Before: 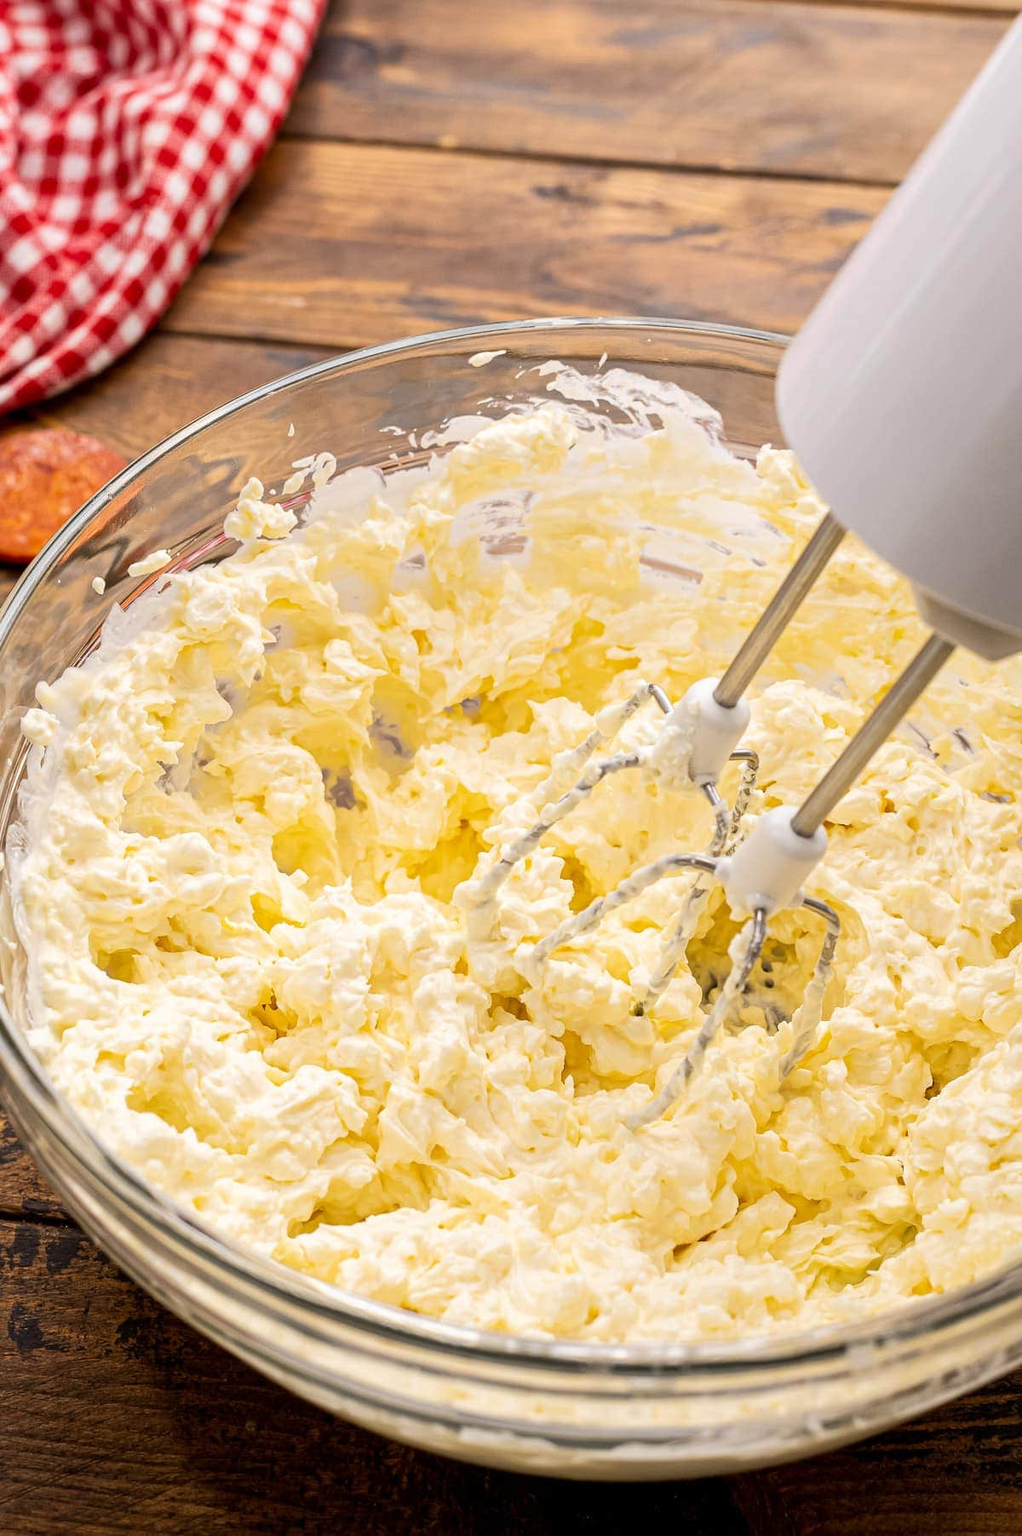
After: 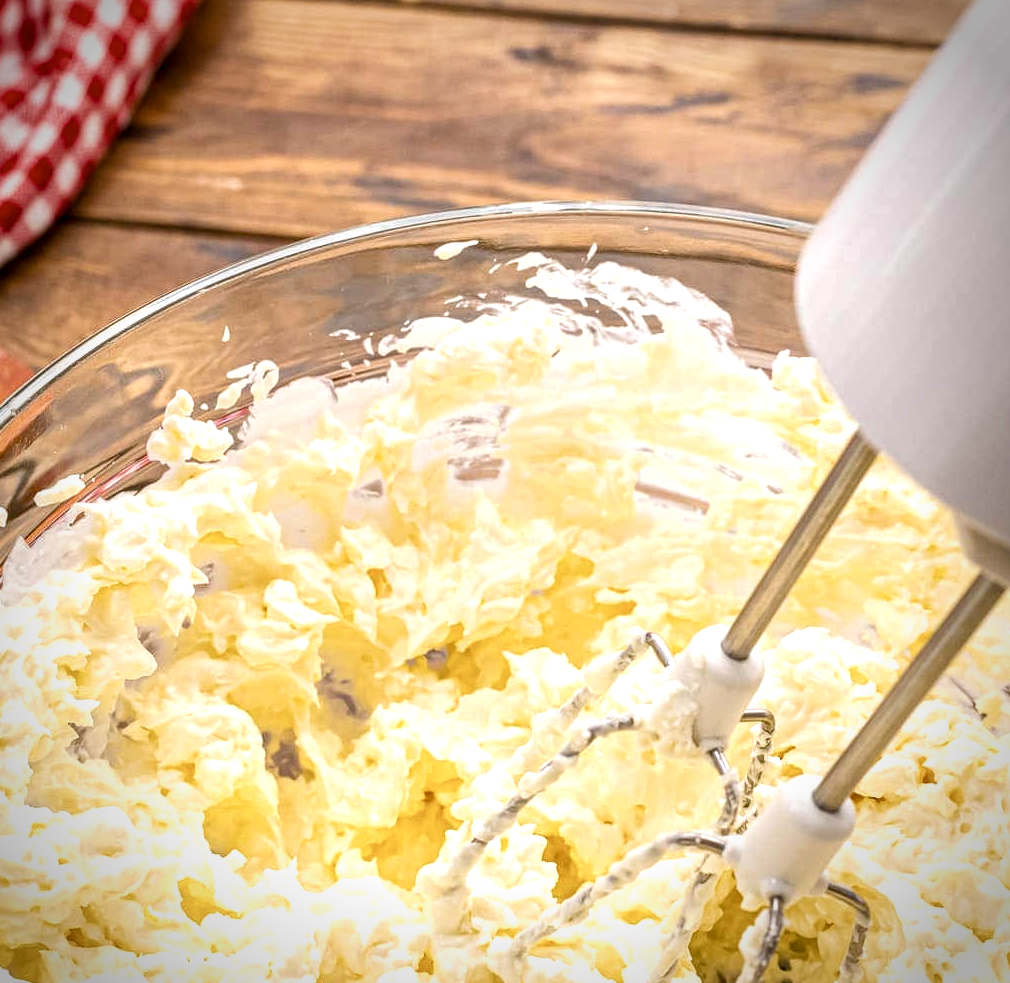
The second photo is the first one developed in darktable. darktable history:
exposure: compensate highlight preservation false
color balance rgb: perceptual saturation grading › global saturation 20%, perceptual saturation grading › highlights -25.345%, perceptual saturation grading › shadows 25.164%, perceptual brilliance grading › global brilliance 9.458%
contrast brightness saturation: saturation -0.162
velvia: strength 17.45%
crop and rotate: left 9.668%, top 9.502%, right 6.137%, bottom 36.005%
vignetting: brightness -0.6, saturation 0.002, automatic ratio true
local contrast: on, module defaults
